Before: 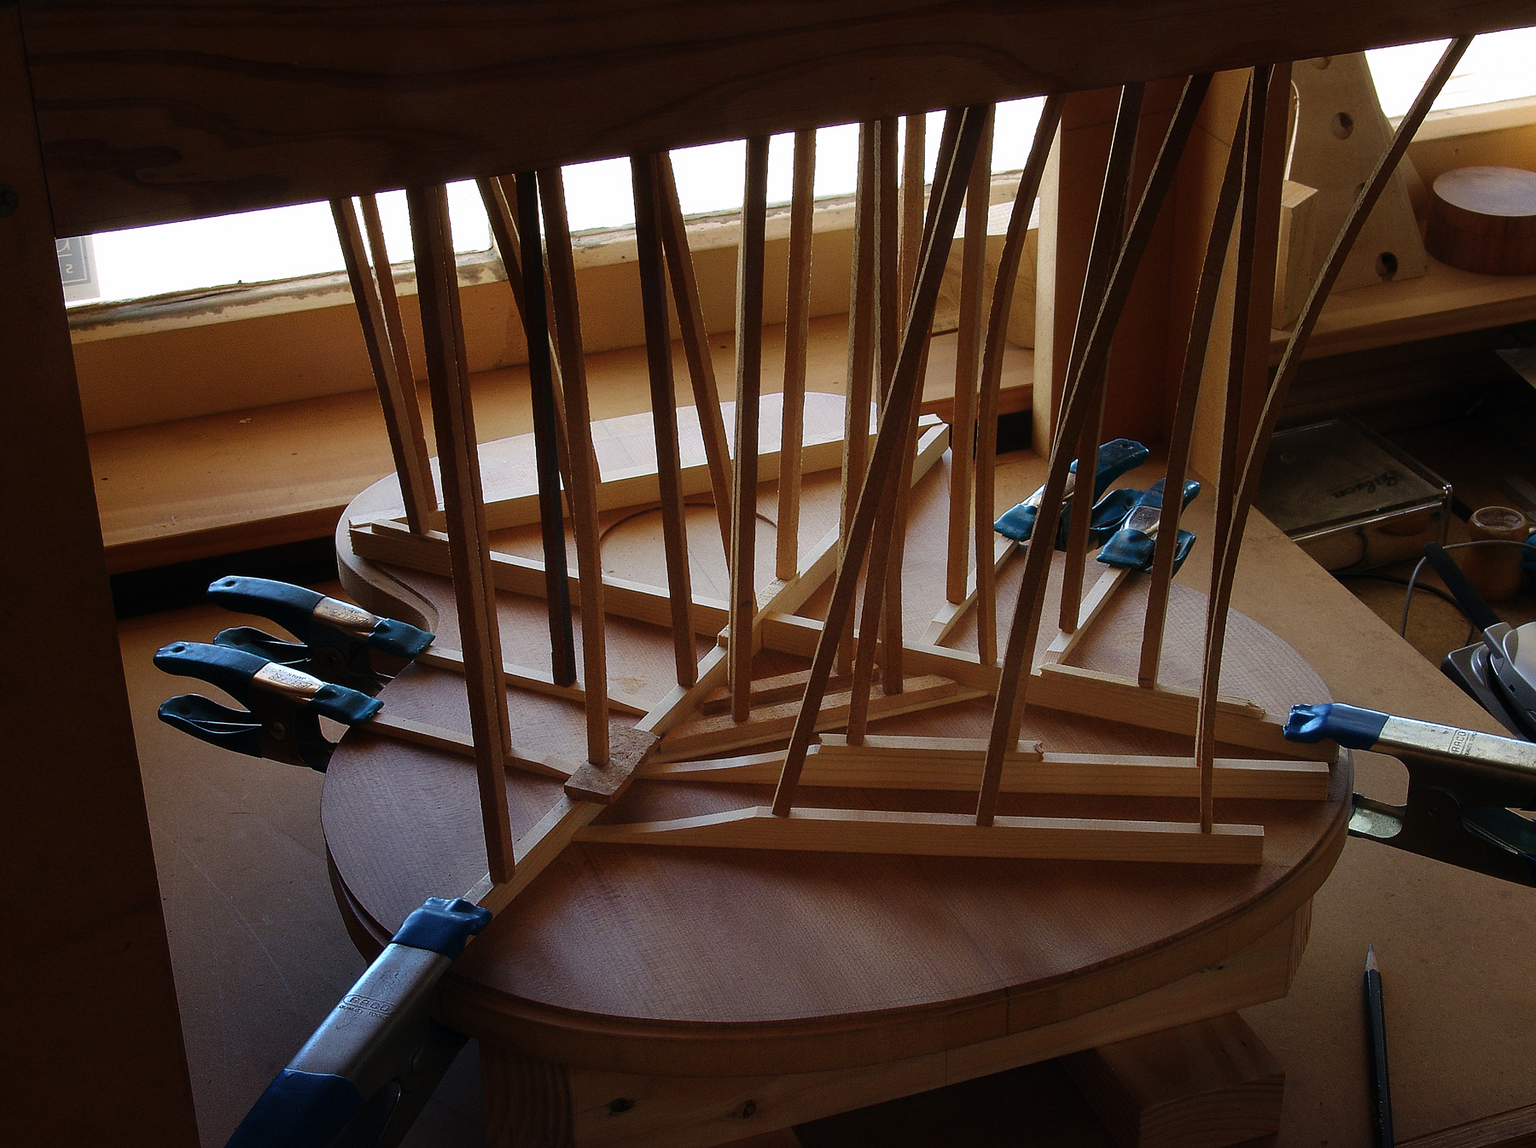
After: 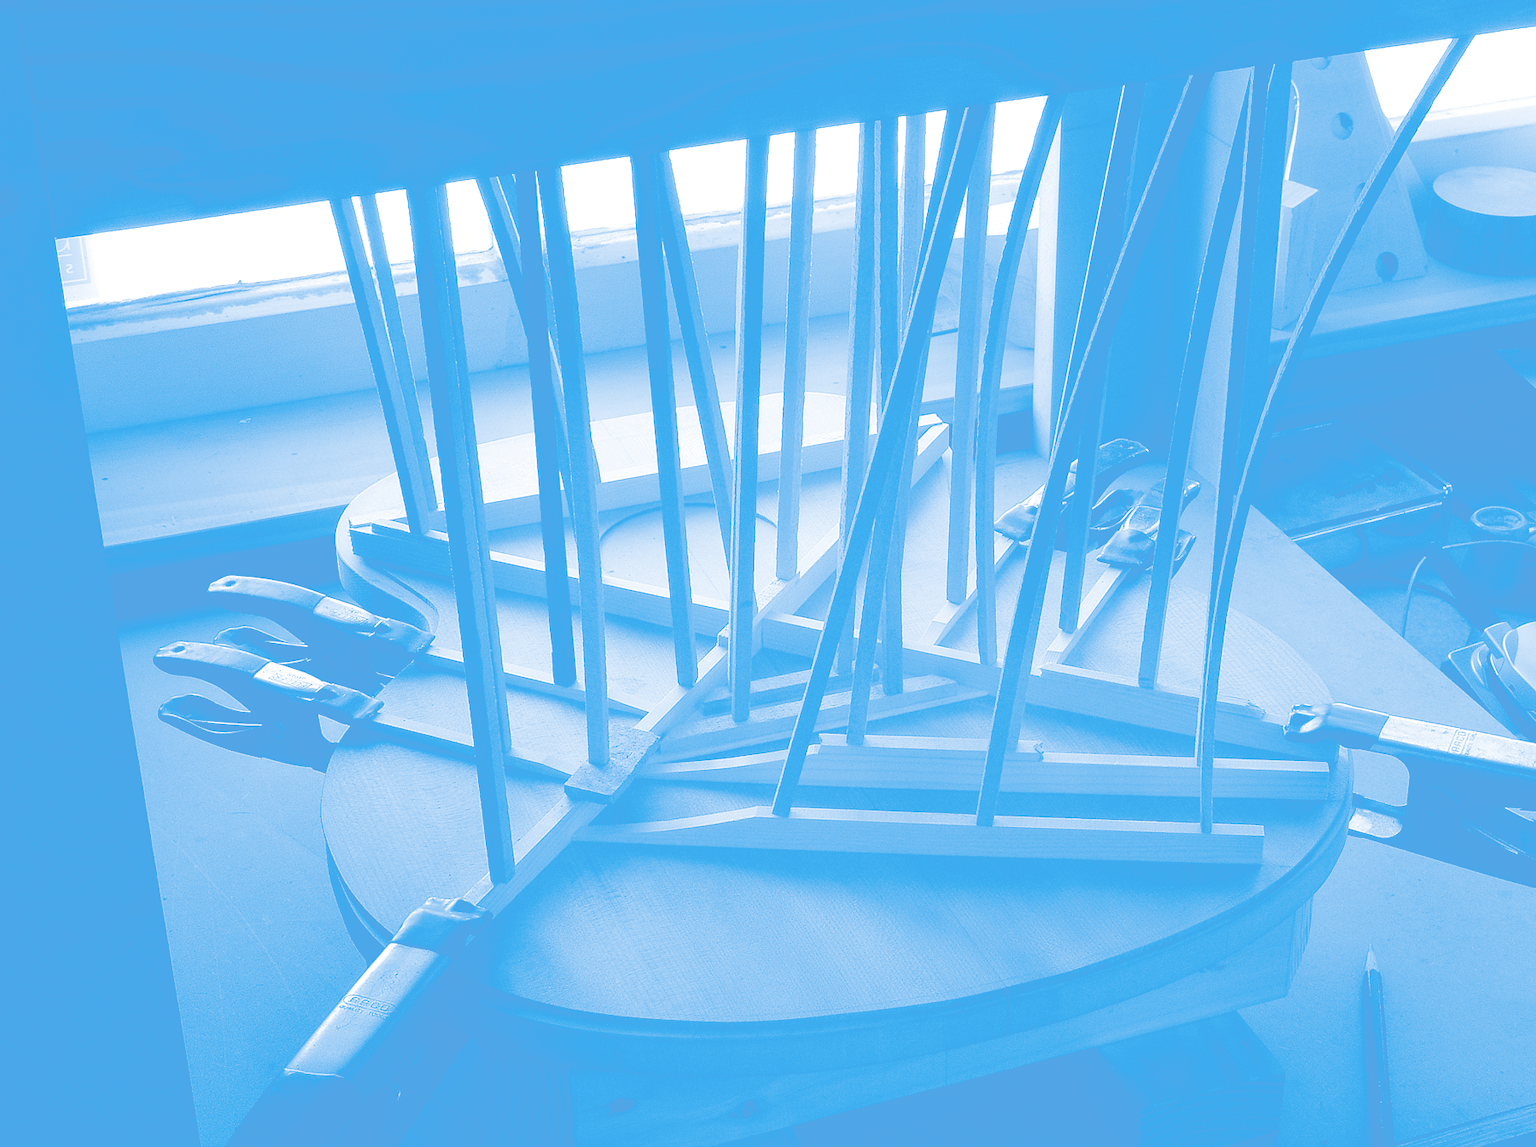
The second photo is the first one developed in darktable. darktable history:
split-toning: shadows › hue 220°, shadows › saturation 0.64, highlights › hue 220°, highlights › saturation 0.64, balance 0, compress 5.22%
colorize: hue 331.2°, saturation 75%, source mix 30.28%, lightness 70.52%, version 1
